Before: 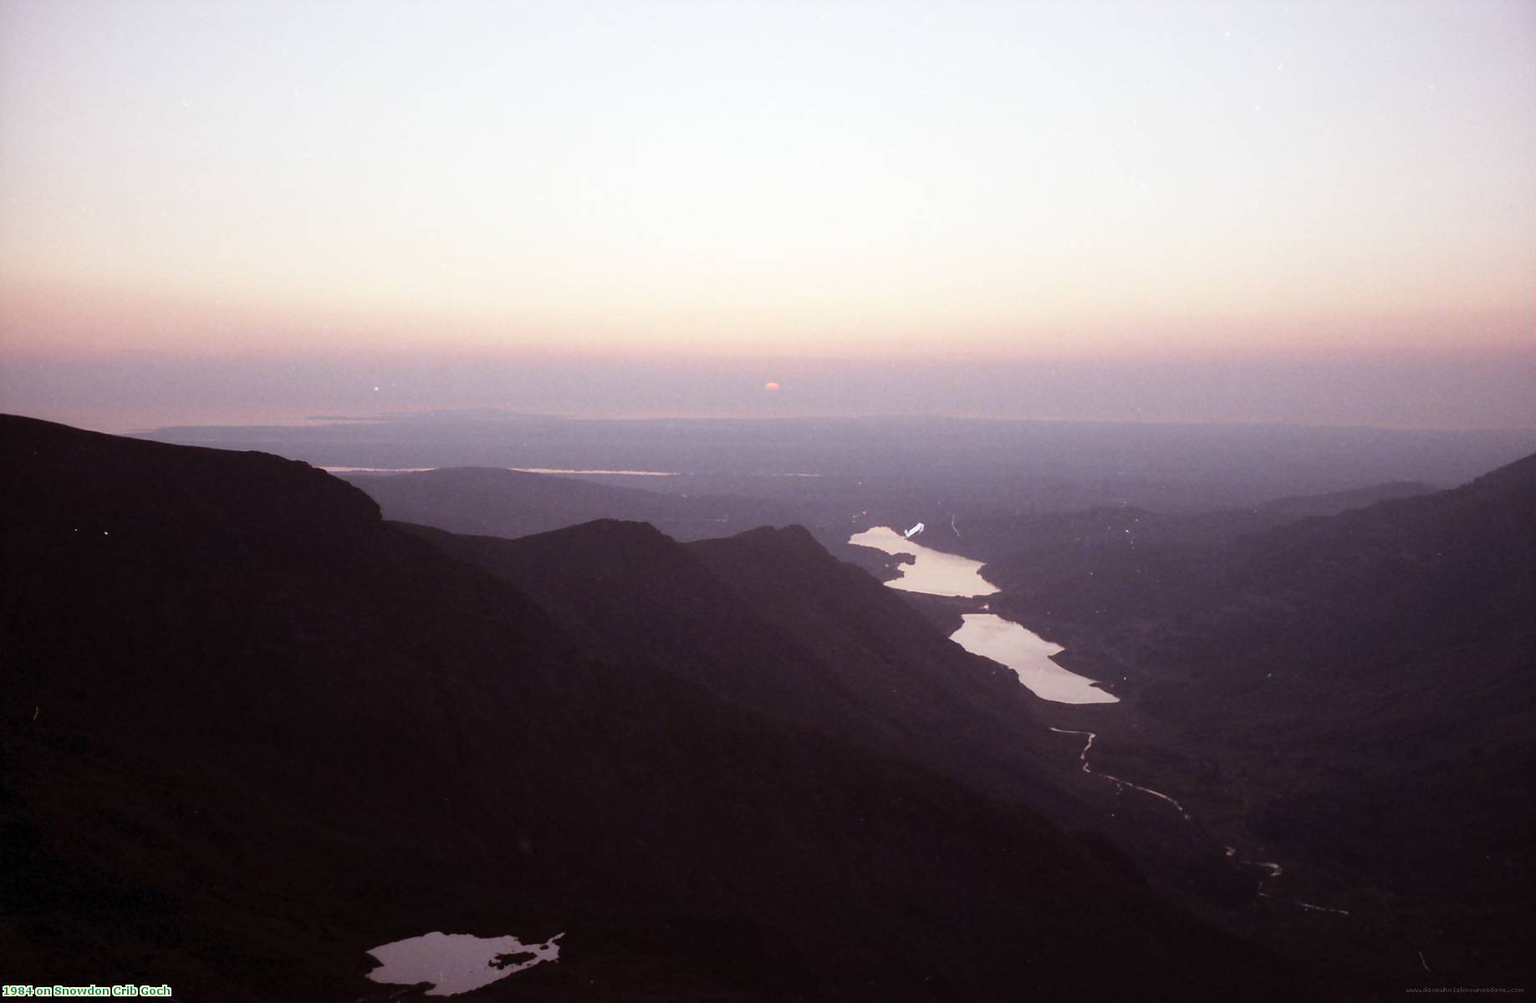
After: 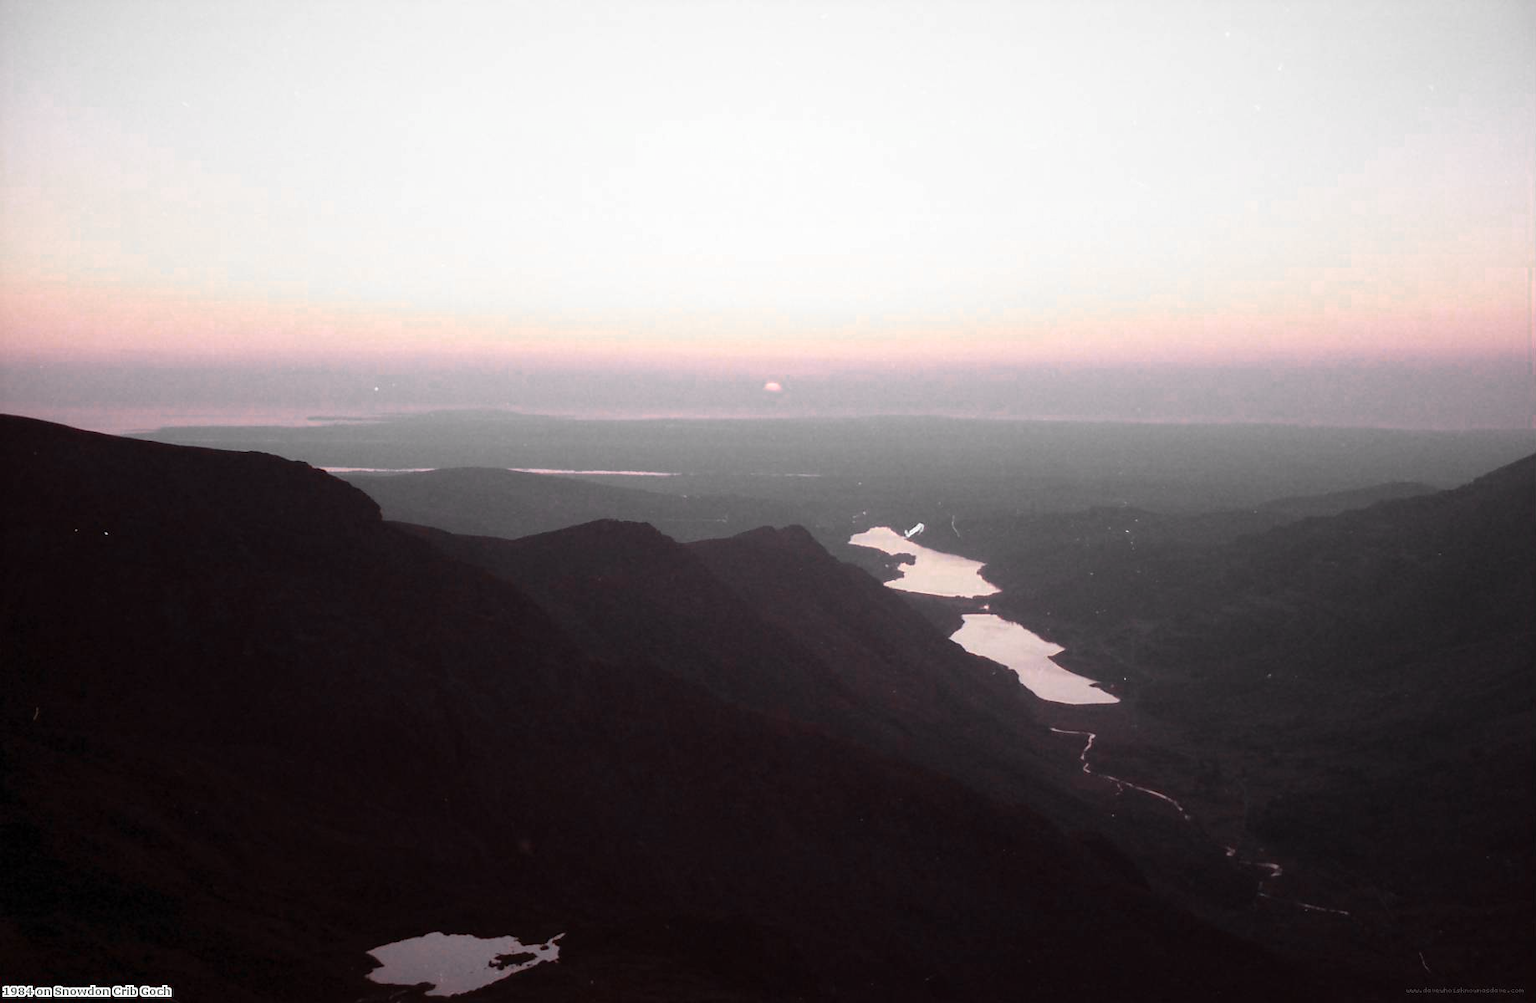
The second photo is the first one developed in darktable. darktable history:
color zones: curves: ch0 [(0, 0.65) (0.096, 0.644) (0.221, 0.539) (0.429, 0.5) (0.571, 0.5) (0.714, 0.5) (0.857, 0.5) (1, 0.65)]; ch1 [(0, 0.5) (0.143, 0.5) (0.257, -0.002) (0.429, 0.04) (0.571, -0.001) (0.714, -0.015) (0.857, 0.024) (1, 0.5)]
